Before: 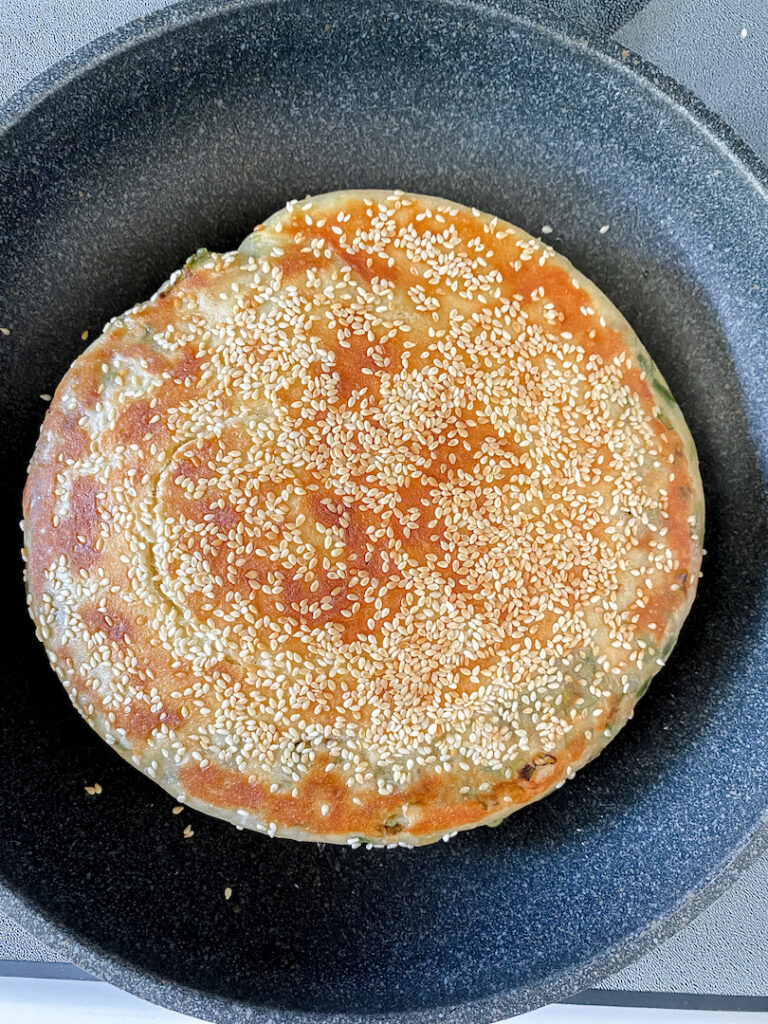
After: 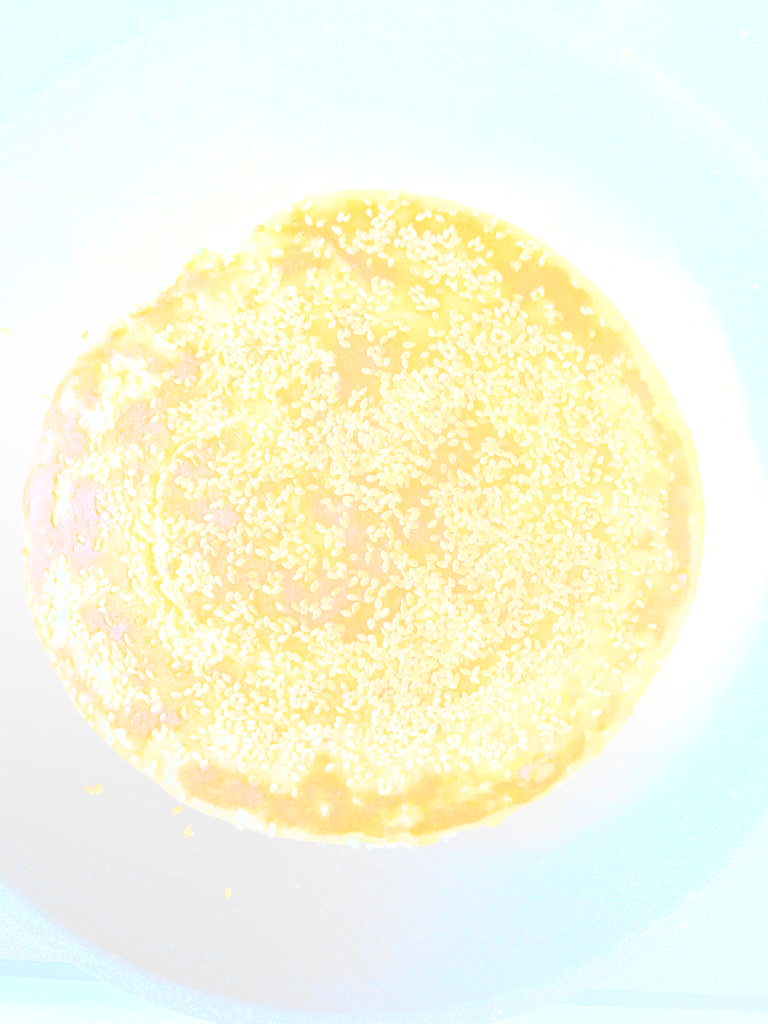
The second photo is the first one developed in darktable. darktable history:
levels: levels [0.055, 0.477, 0.9]
haze removal: compatibility mode true, adaptive false
bloom: size 85%, threshold 5%, strength 85%
